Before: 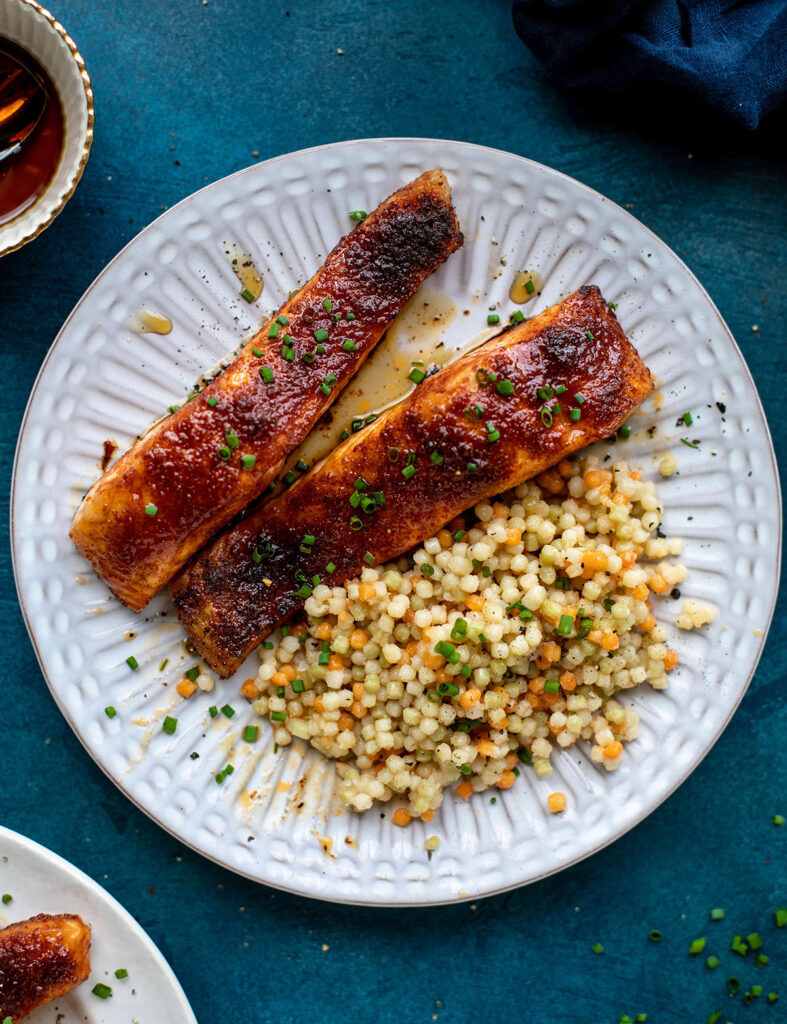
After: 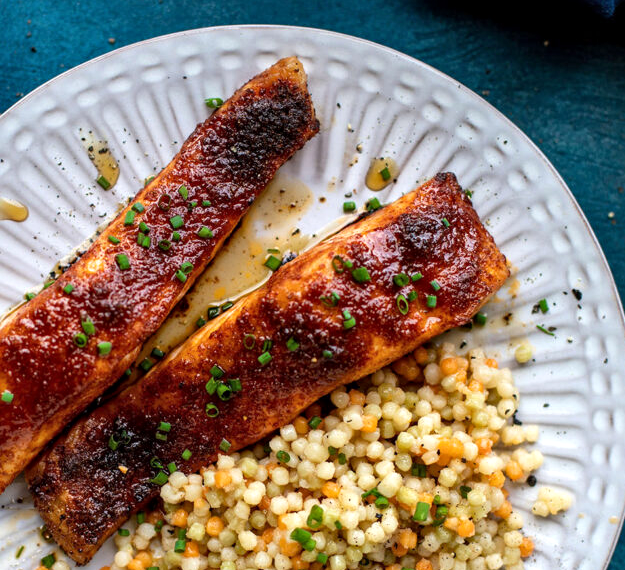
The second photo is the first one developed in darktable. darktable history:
crop: left 18.38%, top 11.092%, right 2.134%, bottom 33.217%
exposure: exposure 0.178 EV, compensate exposure bias true, compensate highlight preservation false
local contrast: mode bilateral grid, contrast 28, coarseness 16, detail 115%, midtone range 0.2
